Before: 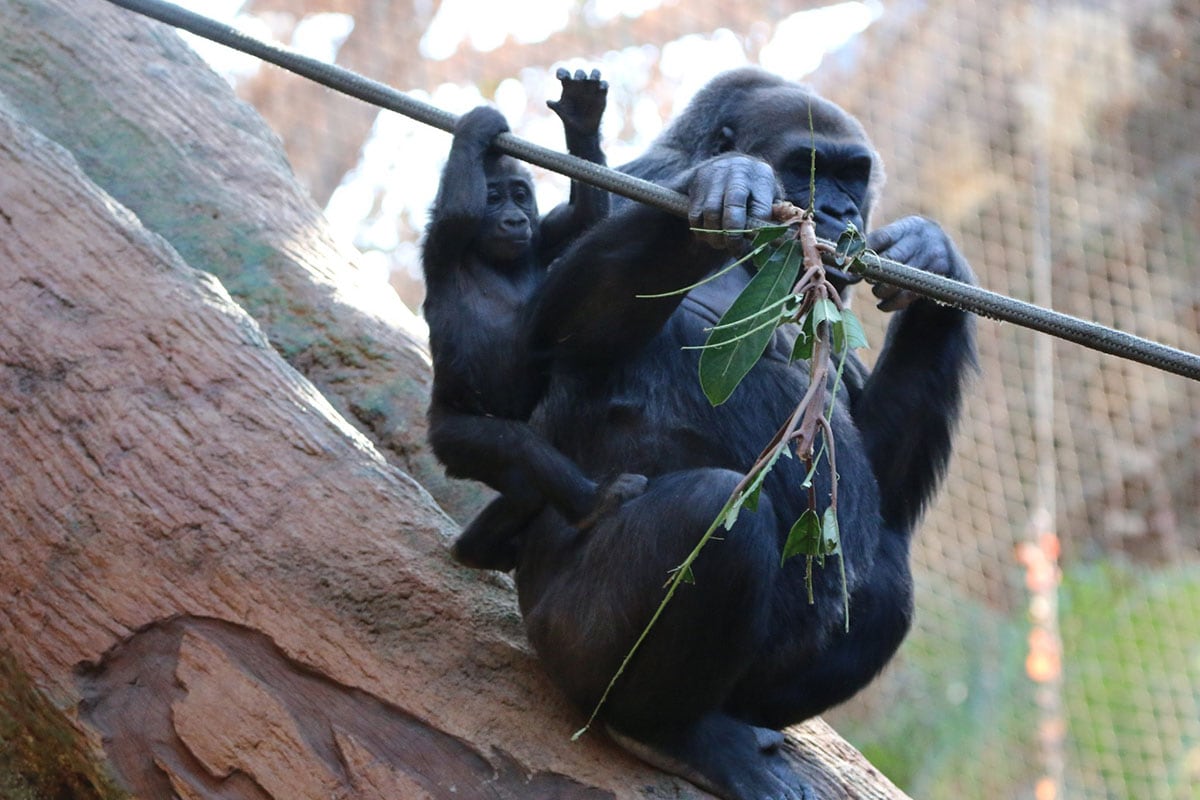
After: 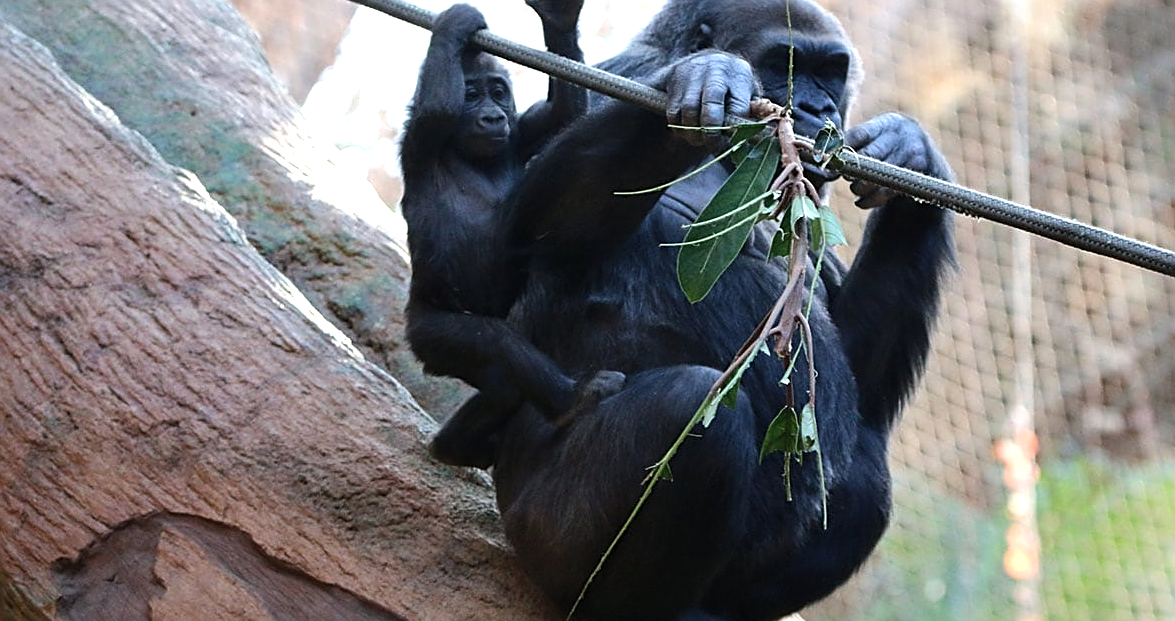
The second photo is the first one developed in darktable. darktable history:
crop and rotate: left 1.864%, top 12.906%, right 0.197%, bottom 9.421%
sharpen: on, module defaults
tone equalizer: -8 EV -0.454 EV, -7 EV -0.406 EV, -6 EV -0.356 EV, -5 EV -0.191 EV, -3 EV 0.208 EV, -2 EV 0.35 EV, -1 EV 0.401 EV, +0 EV 0.393 EV, edges refinement/feathering 500, mask exposure compensation -1.57 EV, preserve details no
